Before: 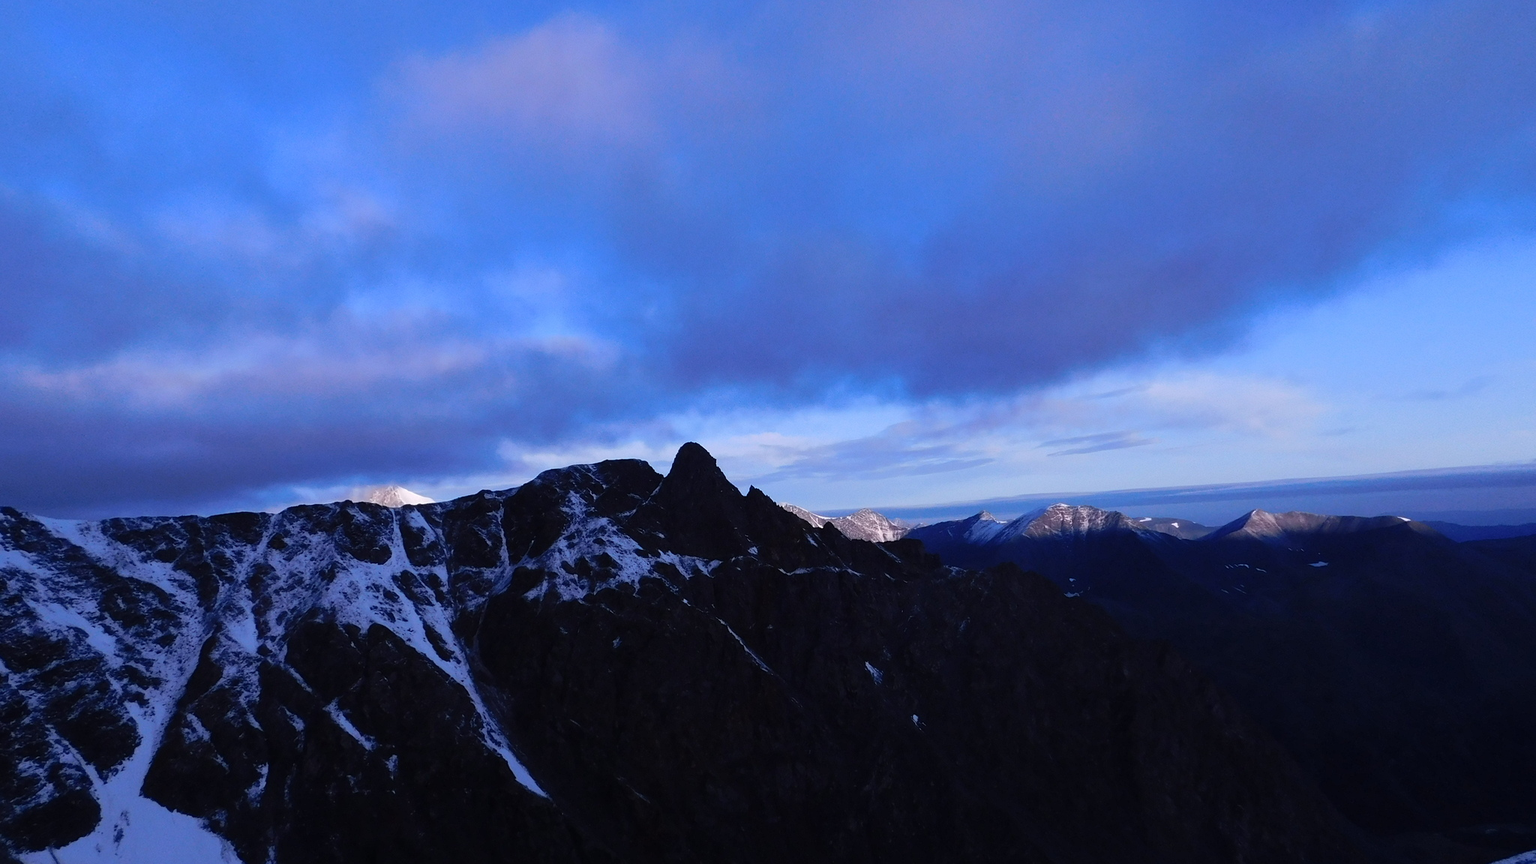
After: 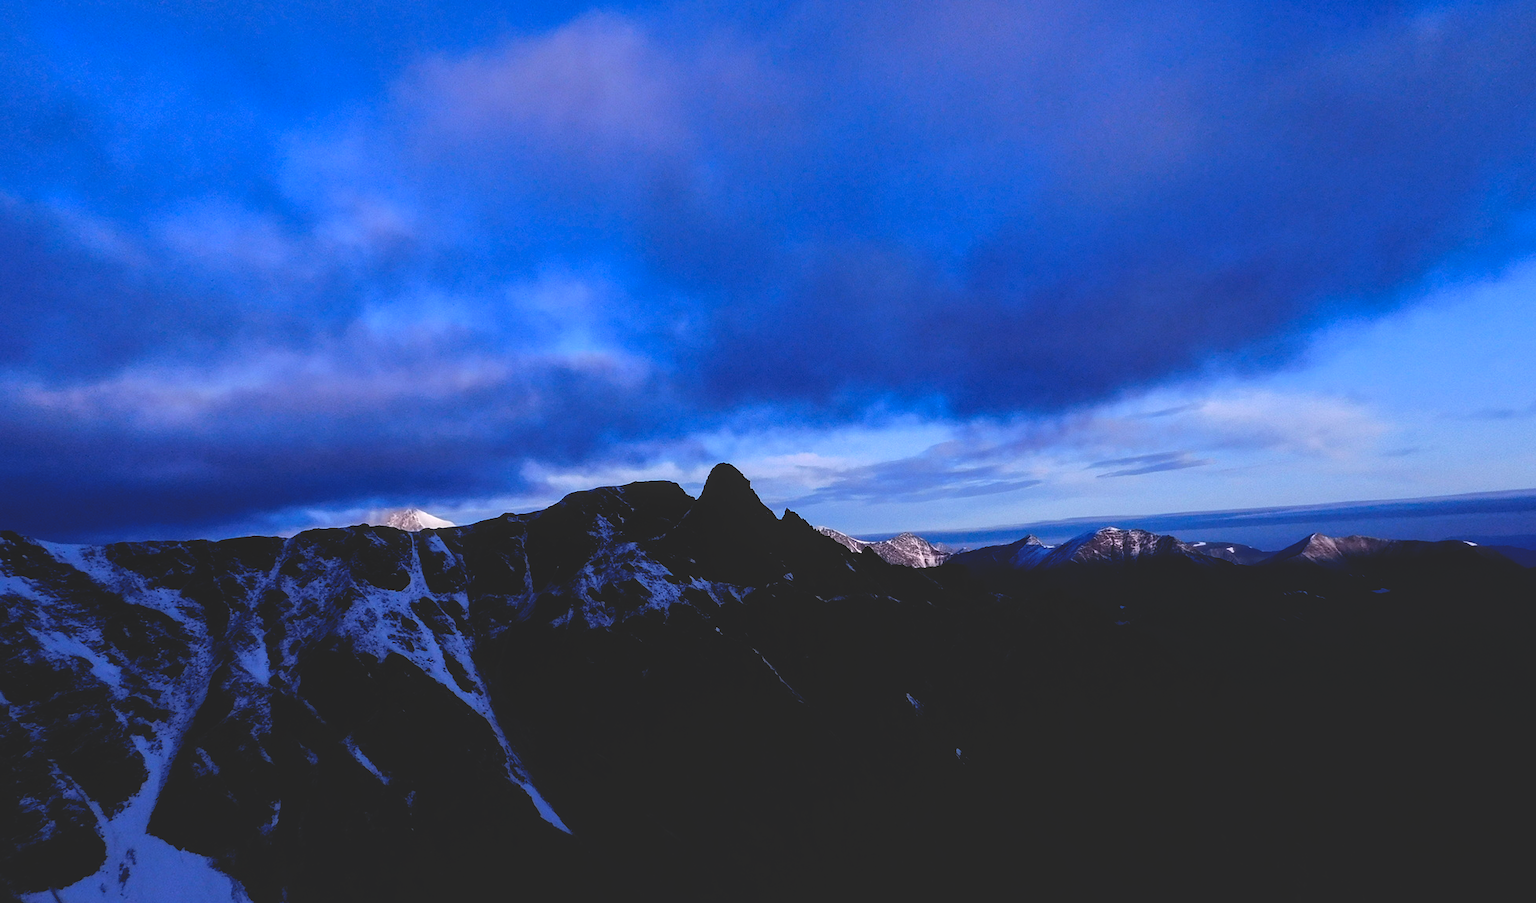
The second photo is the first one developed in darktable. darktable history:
crop: right 4.491%, bottom 0.033%
base curve: curves: ch0 [(0, 0.02) (0.083, 0.036) (1, 1)], preserve colors none
local contrast: highlights 28%, detail 130%
